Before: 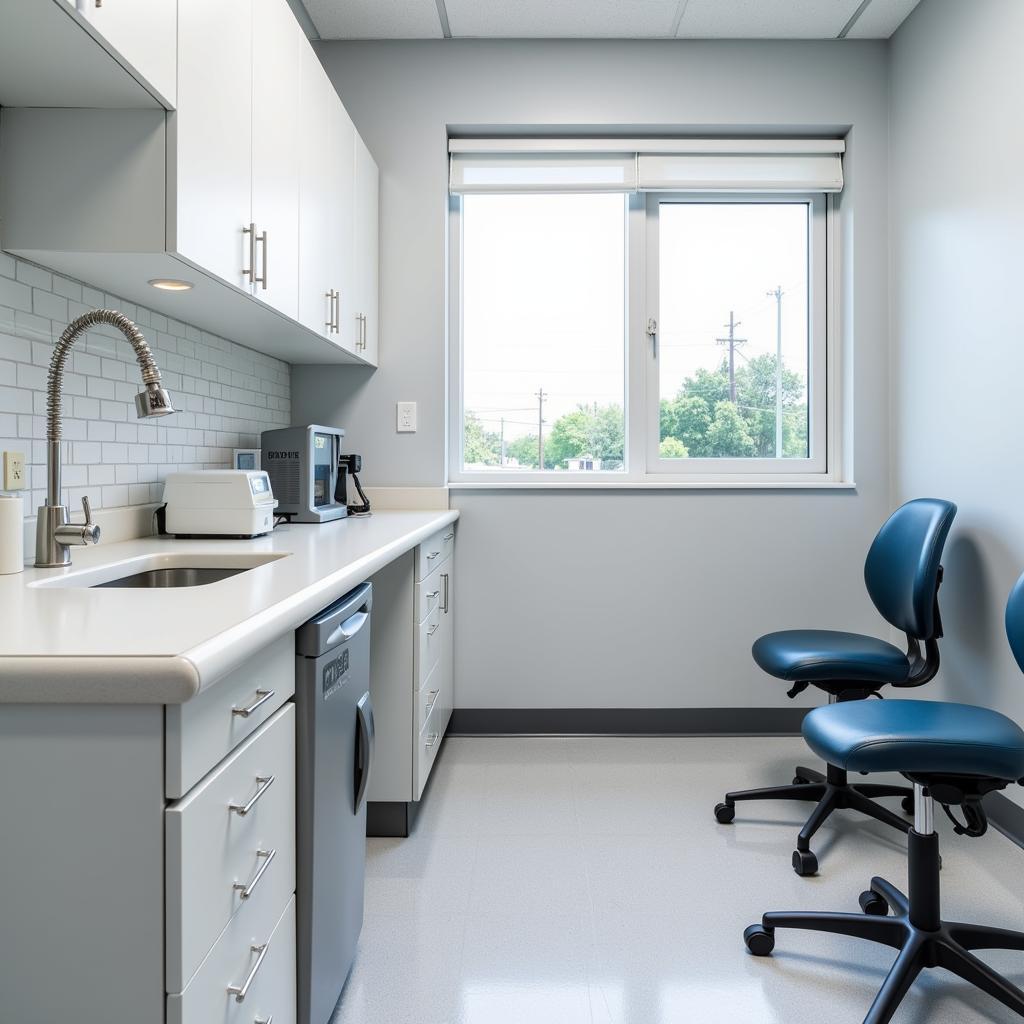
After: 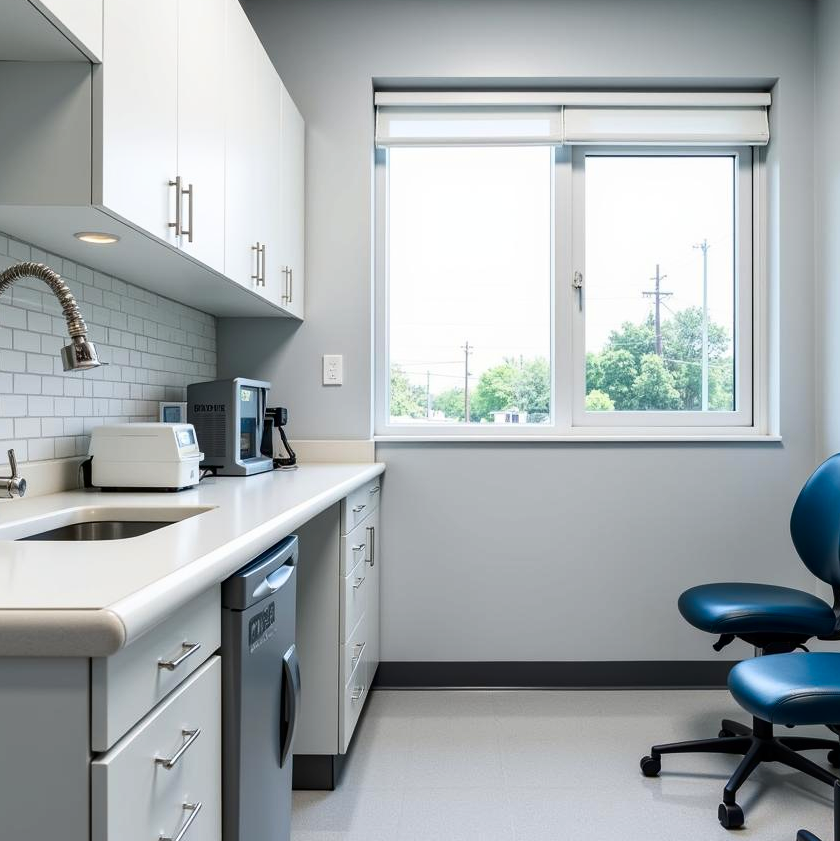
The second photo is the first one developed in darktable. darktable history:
contrast brightness saturation: contrast 0.066, brightness -0.135, saturation 0.053
crop and rotate: left 7.264%, top 4.686%, right 10.635%, bottom 13.122%
tone curve: curves: ch0 [(0, 0) (0.003, 0.003) (0.011, 0.012) (0.025, 0.026) (0.044, 0.047) (0.069, 0.073) (0.1, 0.105) (0.136, 0.143) (0.177, 0.187) (0.224, 0.237) (0.277, 0.293) (0.335, 0.354) (0.399, 0.422) (0.468, 0.495) (0.543, 0.574) (0.623, 0.659) (0.709, 0.749) (0.801, 0.846) (0.898, 0.932) (1, 1)], color space Lab, linked channels, preserve colors none
